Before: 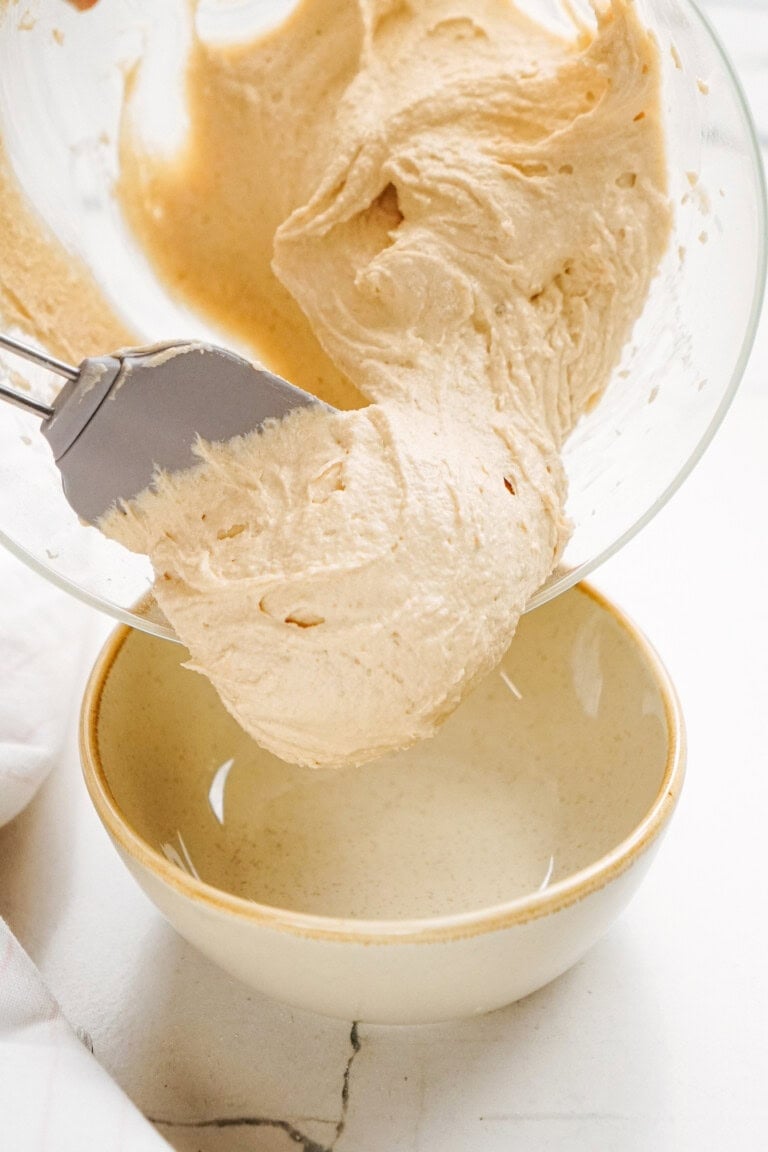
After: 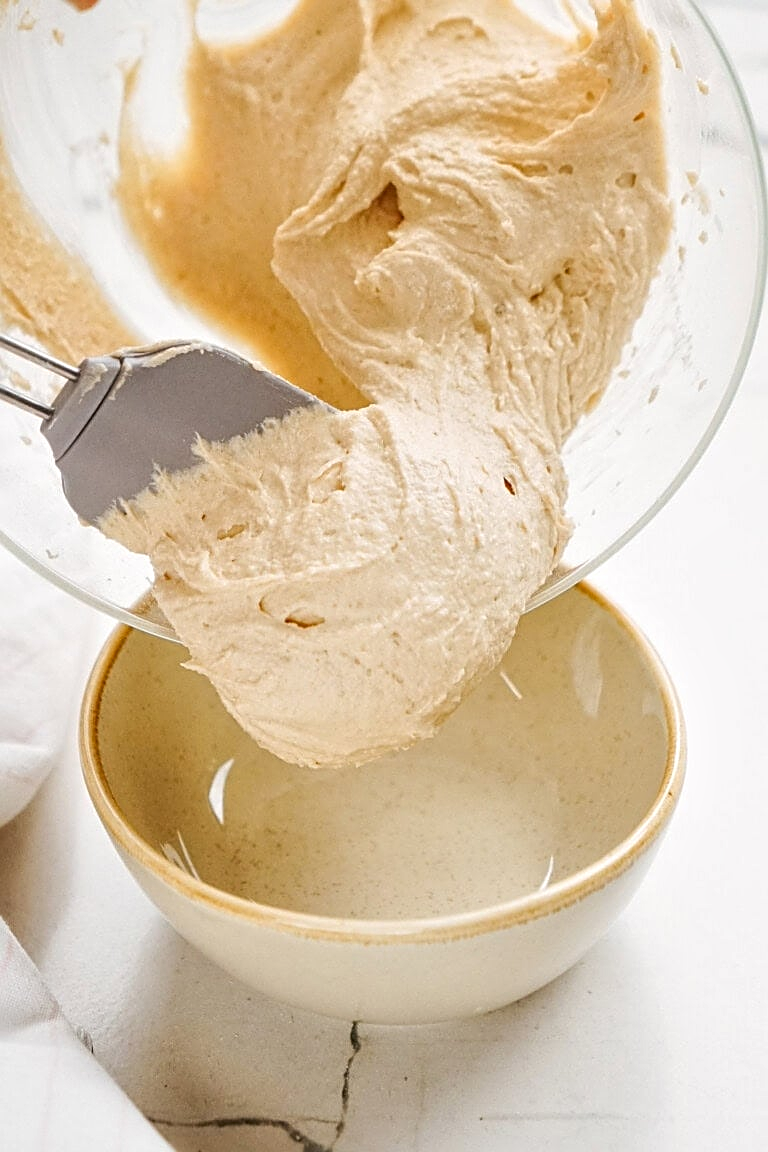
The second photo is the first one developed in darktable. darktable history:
exposure: exposure -0.049 EV, compensate exposure bias true, compensate highlight preservation false
local contrast: mode bilateral grid, contrast 30, coarseness 26, midtone range 0.2
sharpen: on, module defaults
